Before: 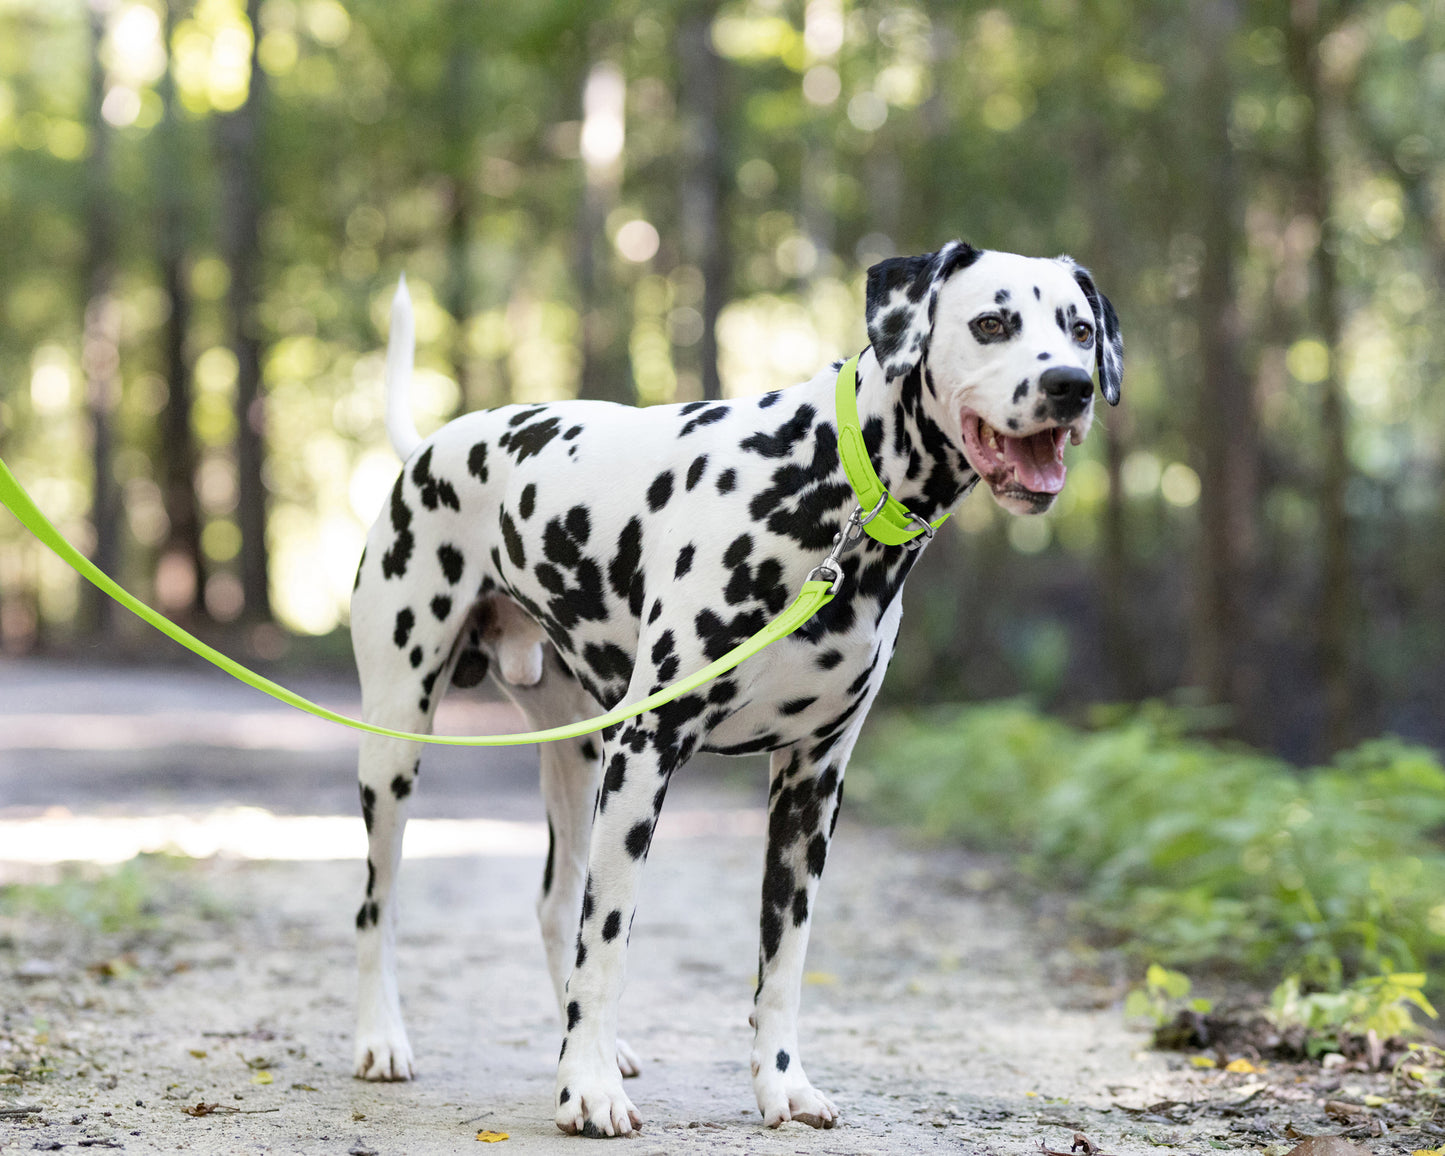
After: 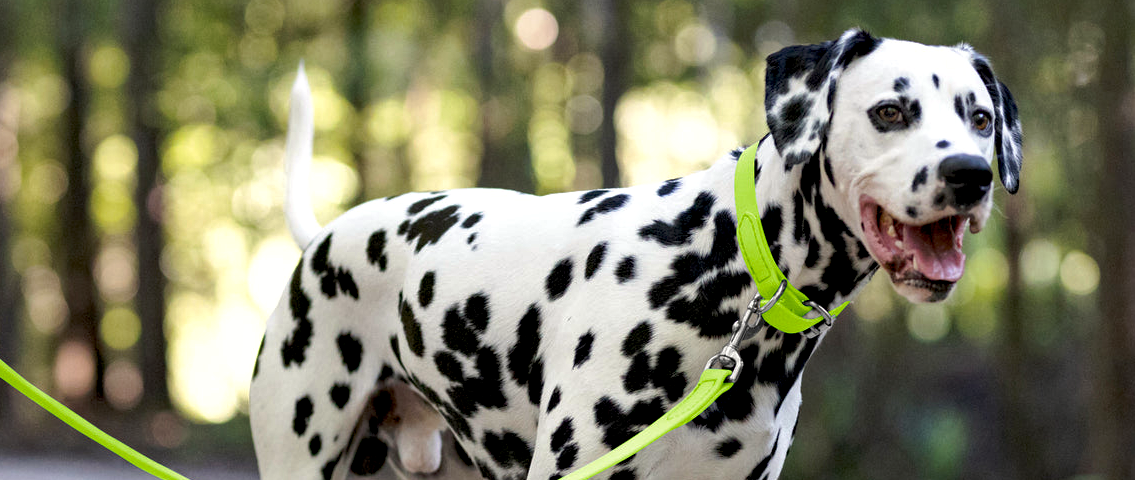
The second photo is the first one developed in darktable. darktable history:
exposure: black level correction 0.009, exposure 0.119 EV, compensate highlight preservation false
white balance: red 1.009, blue 0.985
crop: left 7.036%, top 18.398%, right 14.379%, bottom 40.043%
fill light: on, module defaults
tone curve: curves: ch0 [(0, 0) (0.003, 0.002) (0.011, 0.009) (0.025, 0.021) (0.044, 0.037) (0.069, 0.058) (0.1, 0.084) (0.136, 0.114) (0.177, 0.149) (0.224, 0.188) (0.277, 0.232) (0.335, 0.281) (0.399, 0.341) (0.468, 0.416) (0.543, 0.496) (0.623, 0.574) (0.709, 0.659) (0.801, 0.754) (0.898, 0.876) (1, 1)], preserve colors none
haze removal: compatibility mode true, adaptive false
local contrast: mode bilateral grid, contrast 20, coarseness 50, detail 120%, midtone range 0.2
